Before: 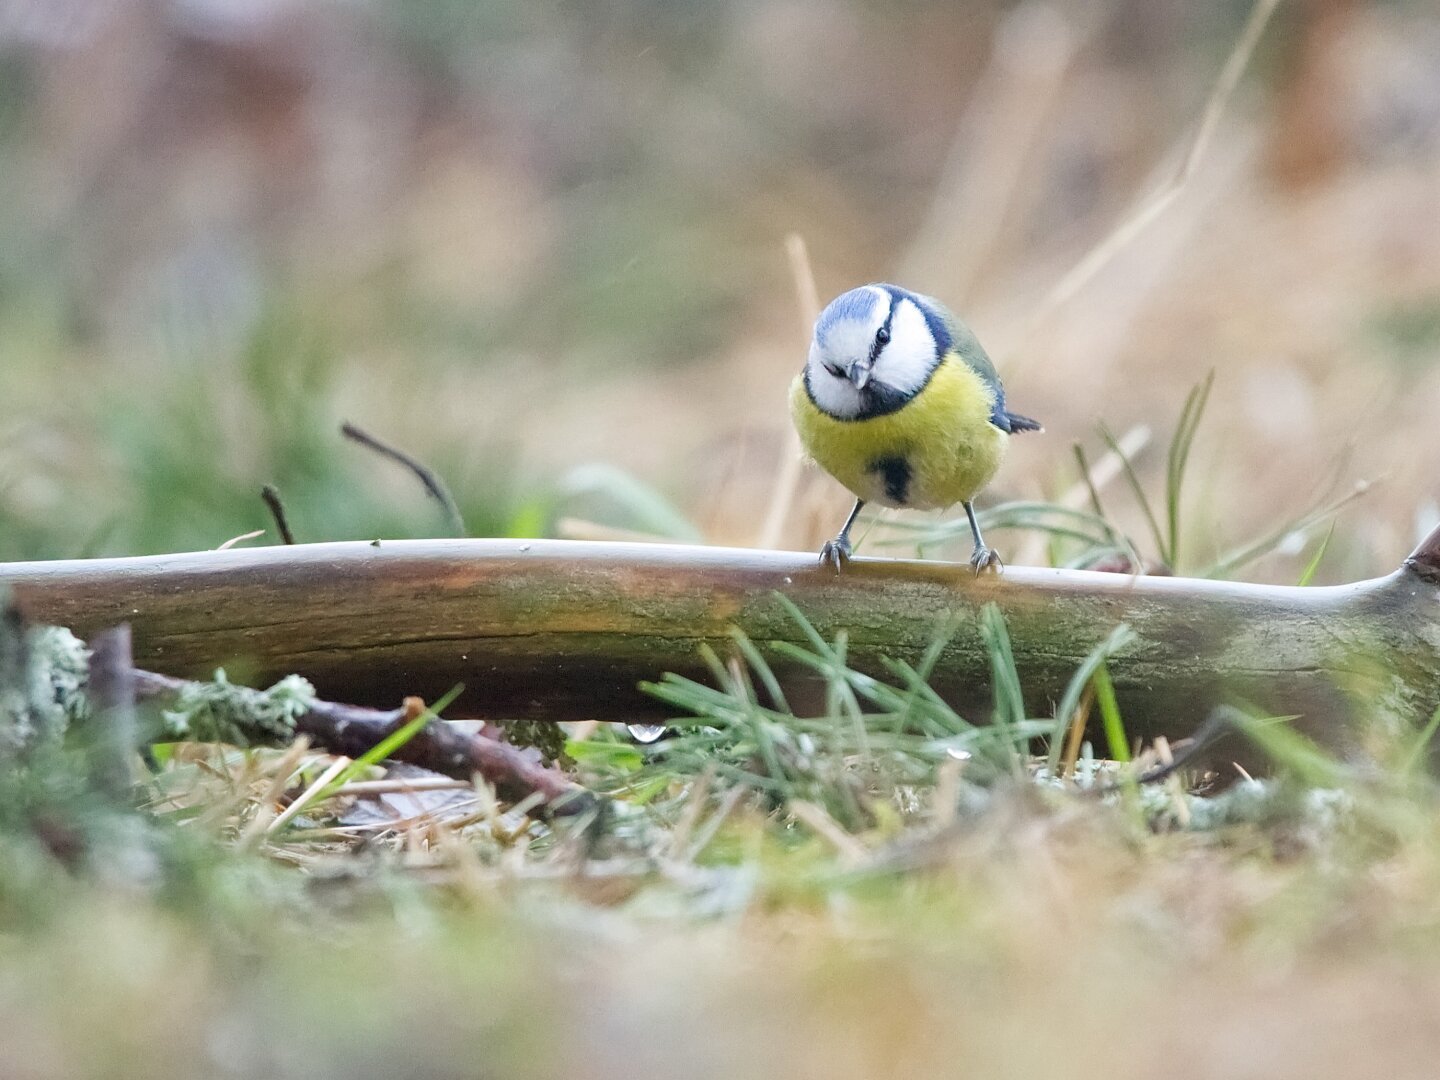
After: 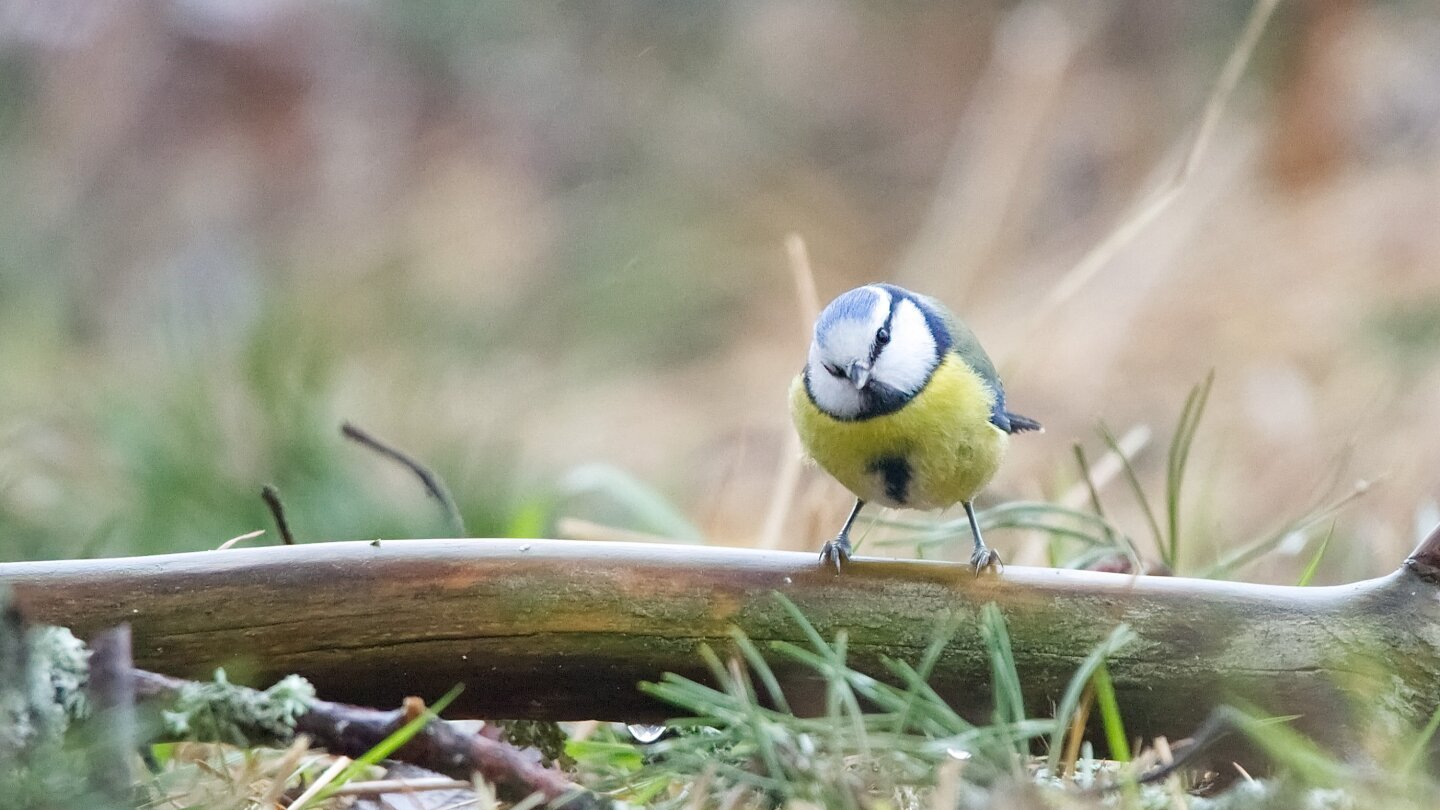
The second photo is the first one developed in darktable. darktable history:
crop: bottom 24.91%
